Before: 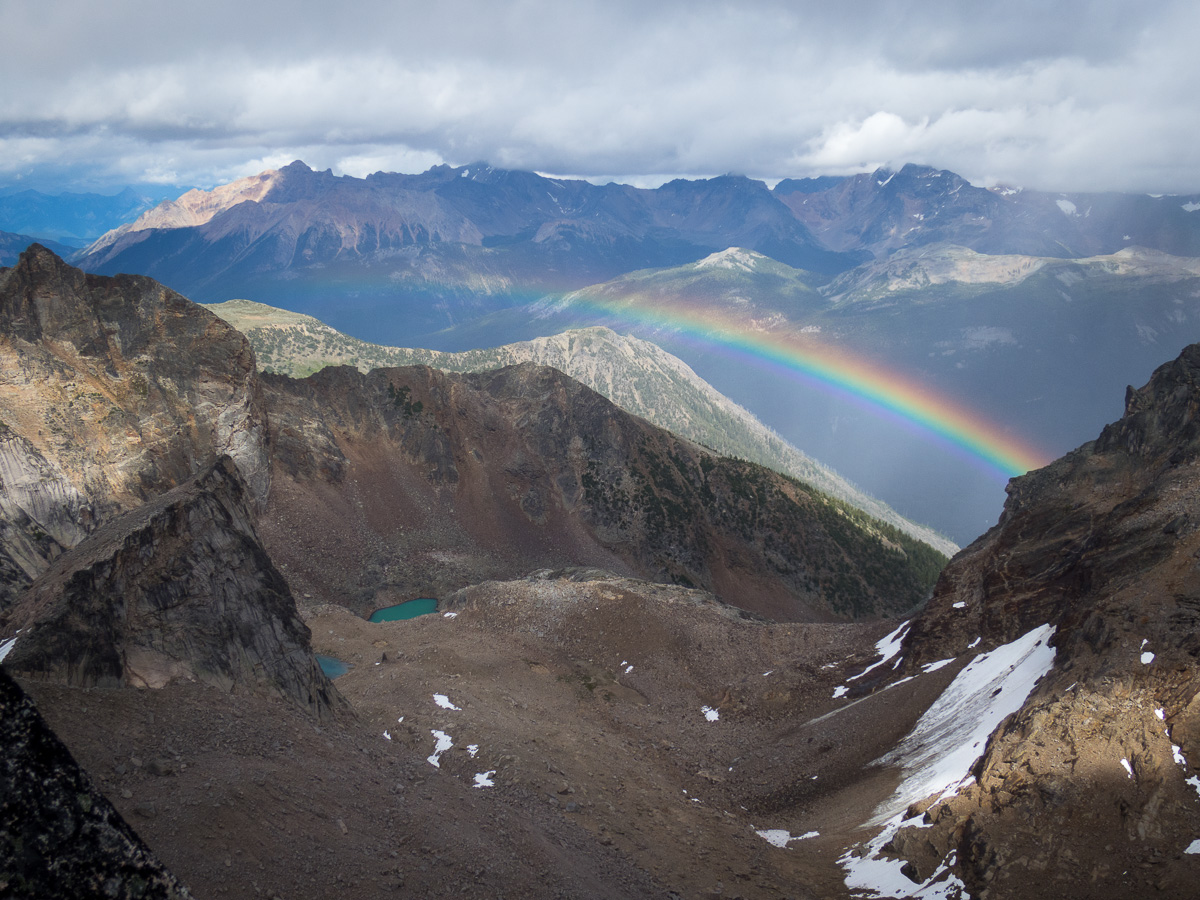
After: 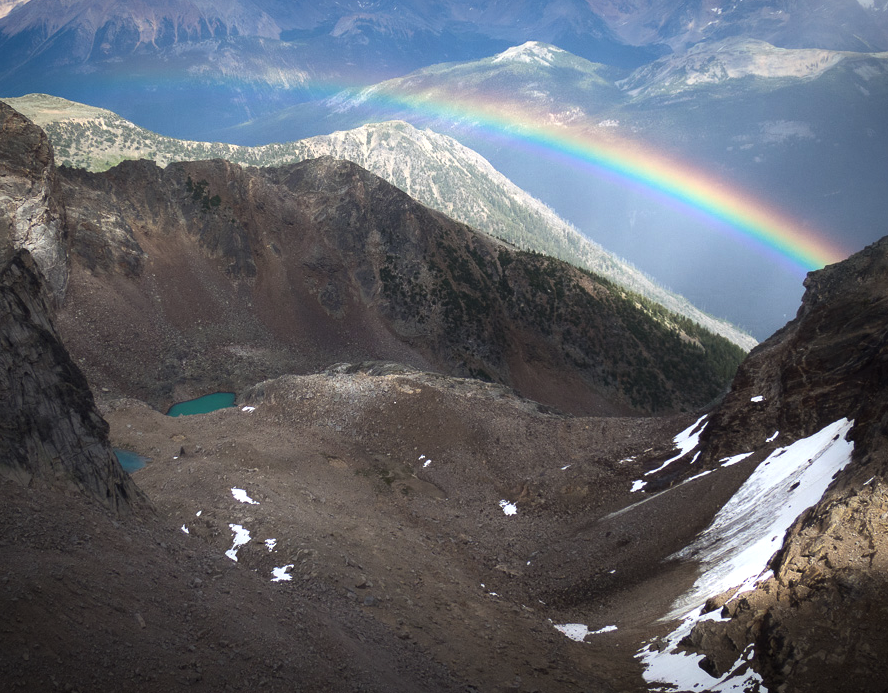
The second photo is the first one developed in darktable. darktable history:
tone equalizer: -8 EV -0.789 EV, -7 EV -0.67 EV, -6 EV -0.629 EV, -5 EV -0.362 EV, -3 EV 0.382 EV, -2 EV 0.6 EV, -1 EV 0.675 EV, +0 EV 0.777 EV, edges refinement/feathering 500, mask exposure compensation -1.57 EV, preserve details guided filter
crop: left 16.844%, top 22.941%, right 9.087%
color correction: highlights b* 0.035
vignetting: brightness -0.376, saturation 0.009, automatic ratio true
color zones: curves: ch0 [(0, 0.558) (0.143, 0.559) (0.286, 0.529) (0.429, 0.505) (0.571, 0.5) (0.714, 0.5) (0.857, 0.5) (1, 0.558)]; ch1 [(0, 0.469) (0.01, 0.469) (0.12, 0.446) (0.248, 0.469) (0.5, 0.5) (0.748, 0.5) (0.99, 0.469) (1, 0.469)]
